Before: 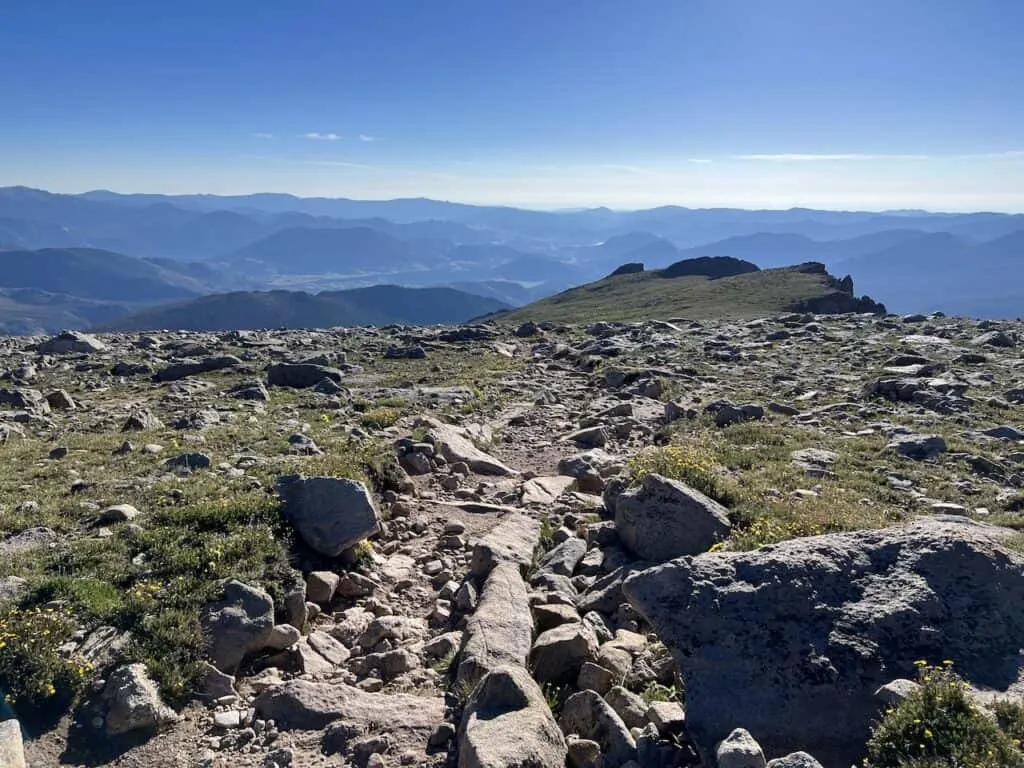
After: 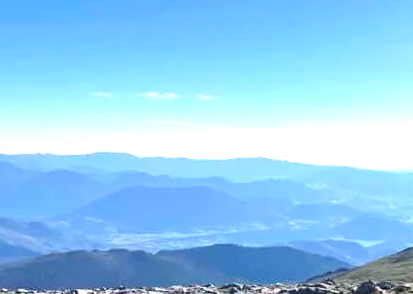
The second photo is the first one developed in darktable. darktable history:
exposure: black level correction 0, exposure 1.187 EV, compensate highlight preservation false
crop: left 15.791%, top 5.433%, right 43.814%, bottom 56.159%
